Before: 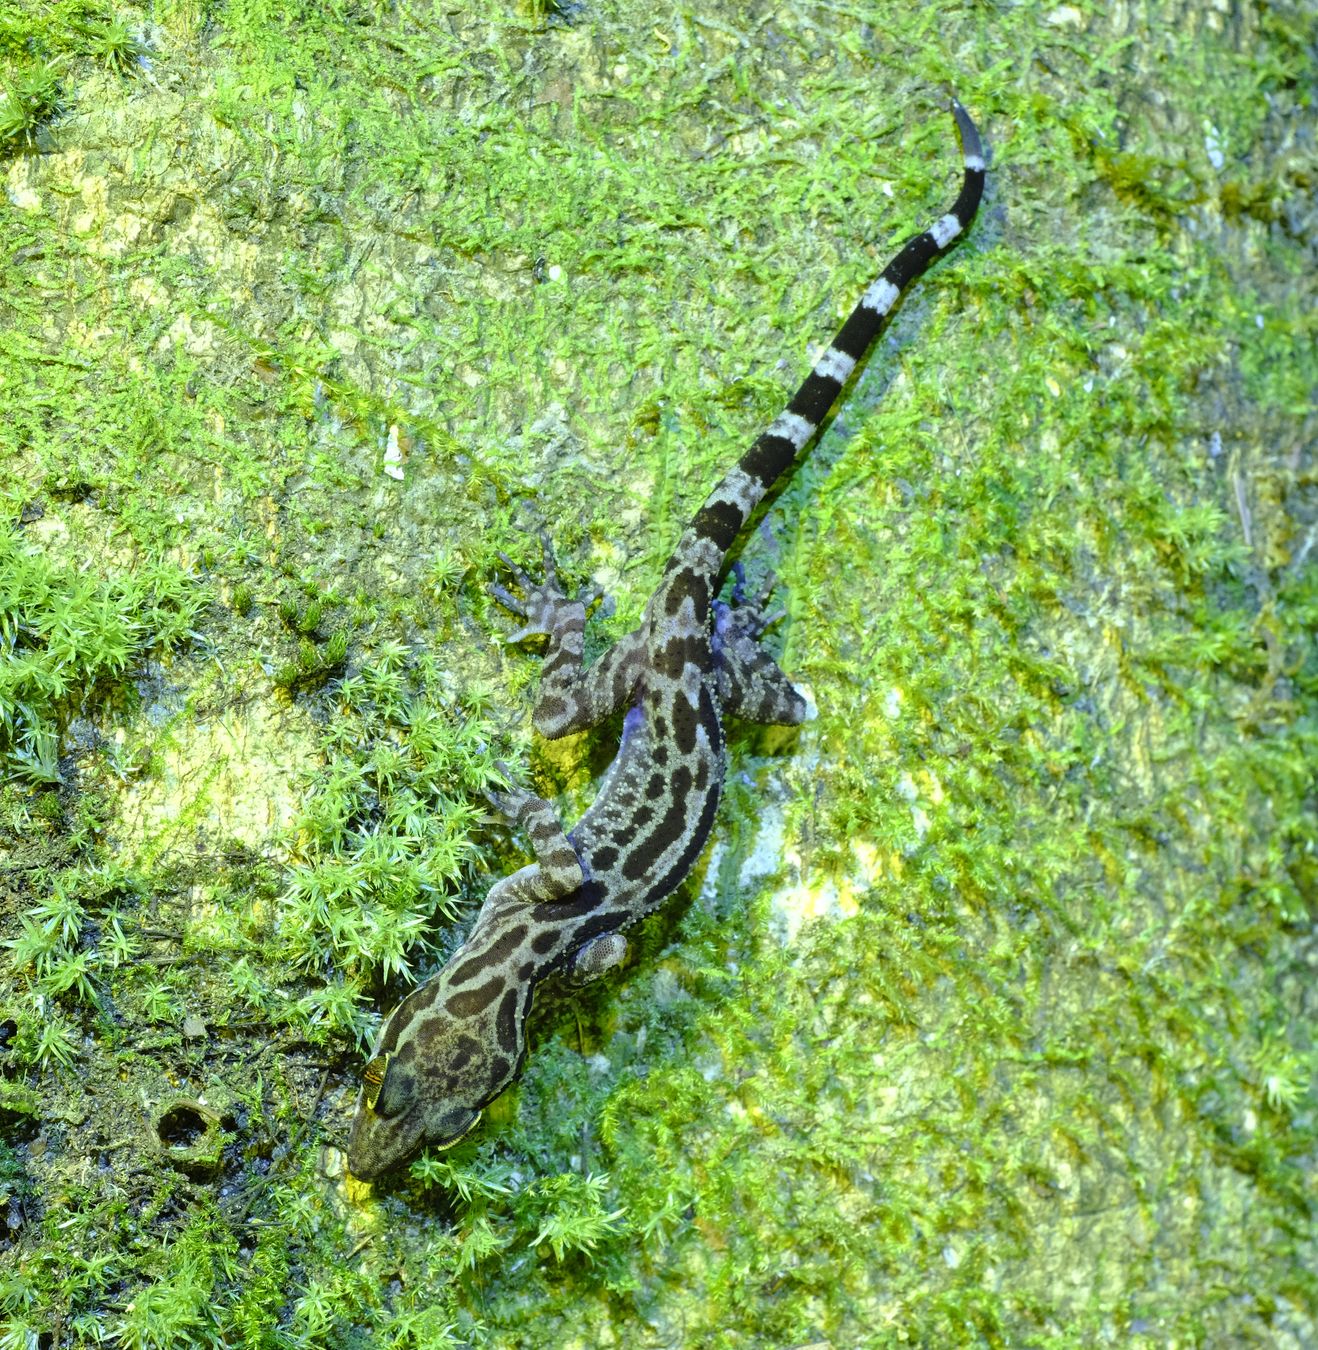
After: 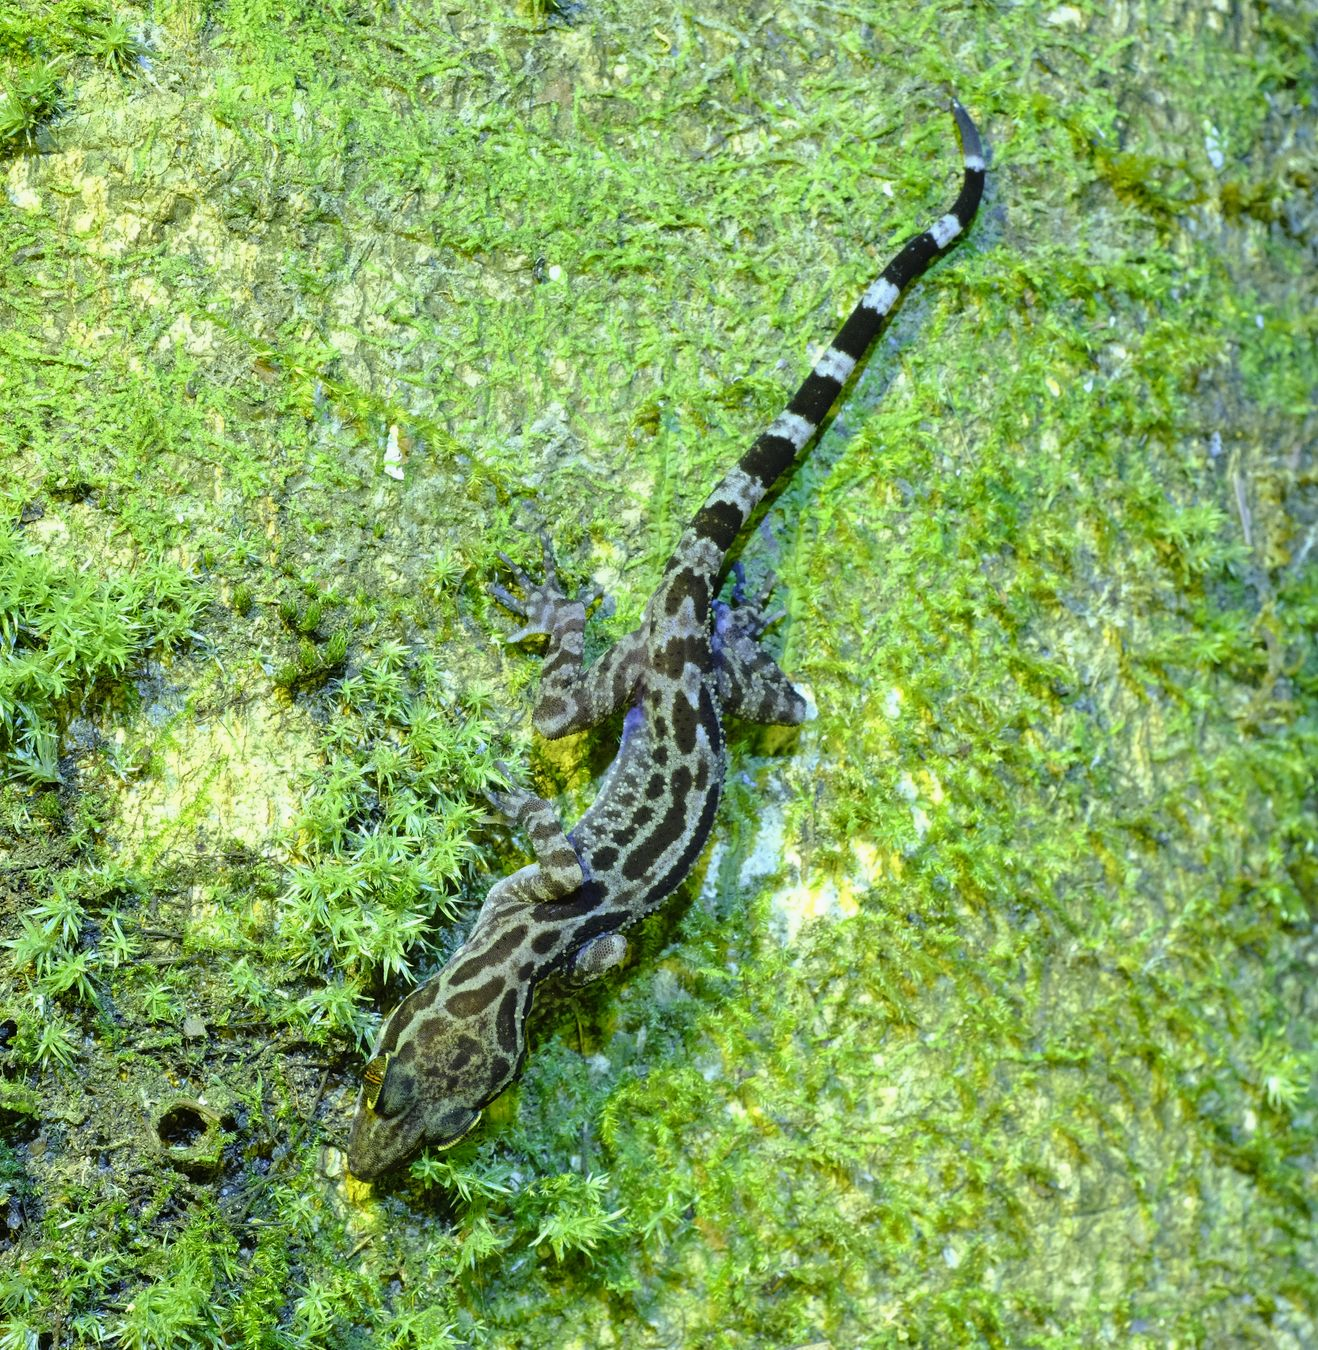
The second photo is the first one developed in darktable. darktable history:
exposure: exposure -0.065 EV, compensate highlight preservation false
